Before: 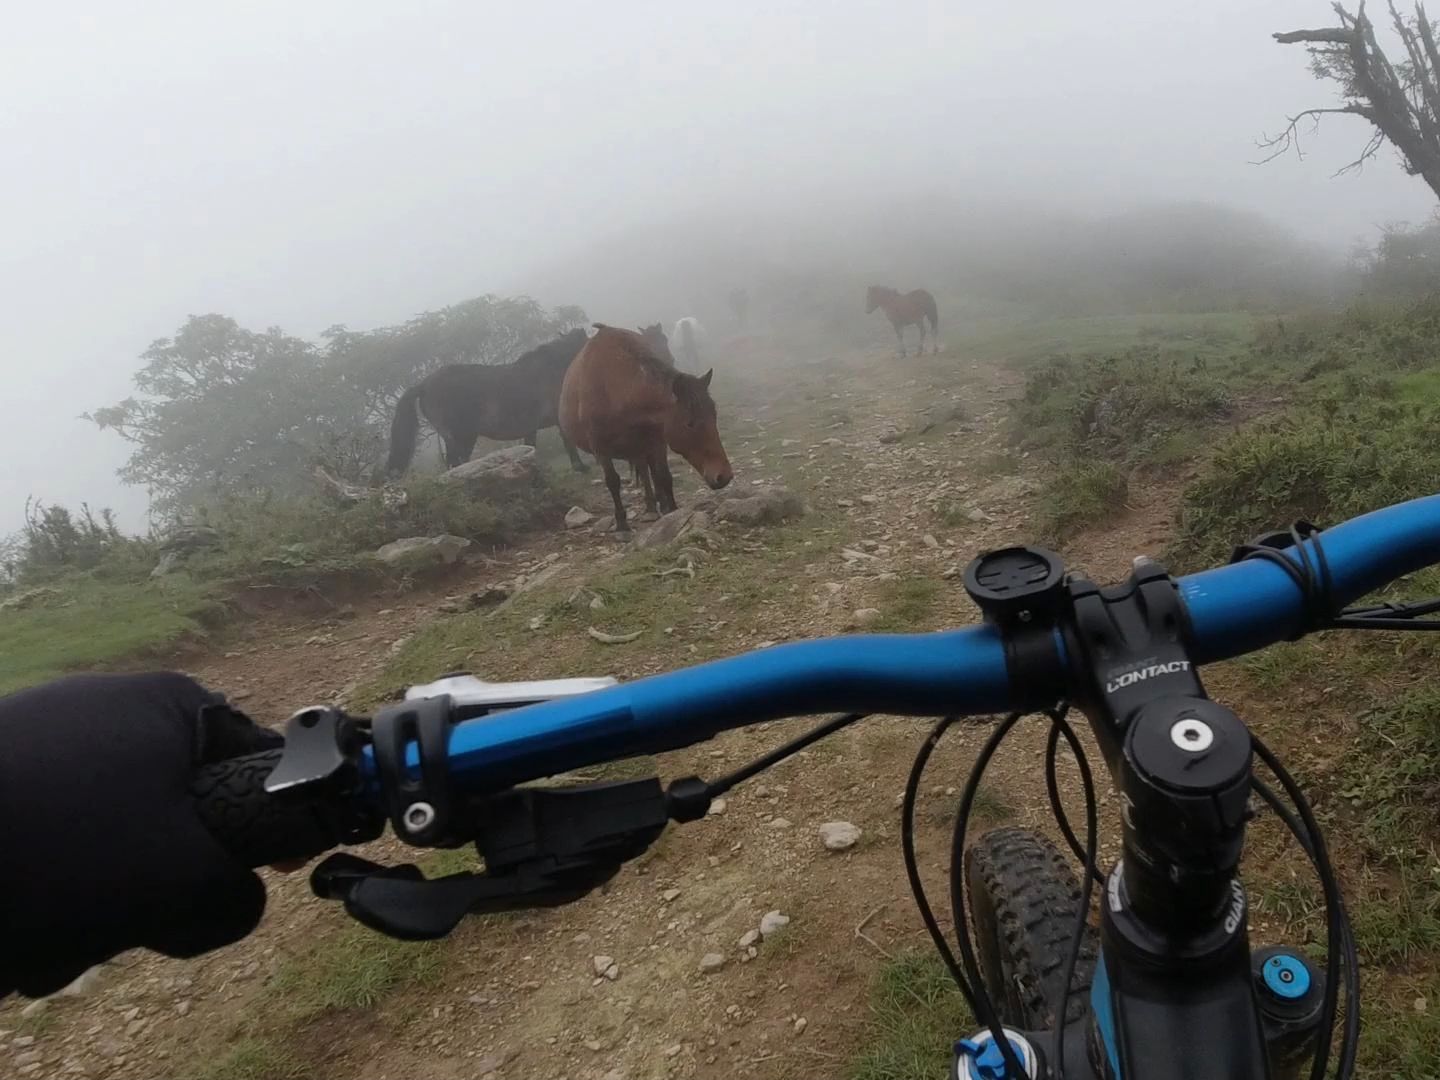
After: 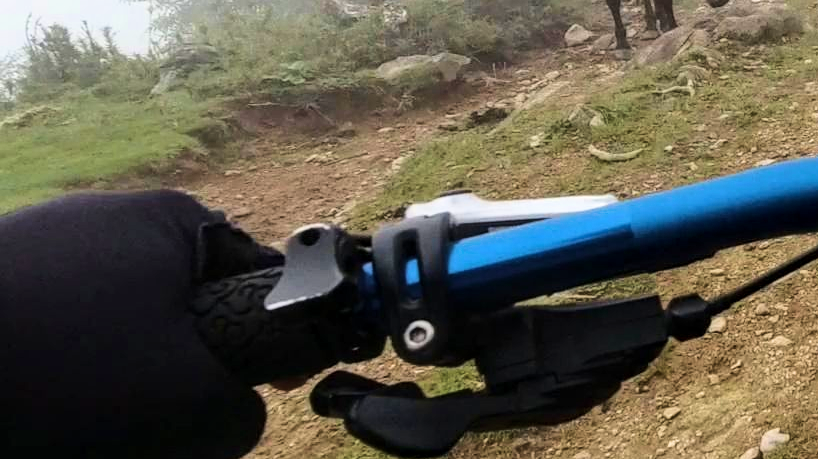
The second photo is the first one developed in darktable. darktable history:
crop: top 44.714%, right 43.175%, bottom 12.785%
base curve: curves: ch0 [(0, 0) (0.028, 0.03) (0.121, 0.232) (0.46, 0.748) (0.859, 0.968) (1, 1)], preserve colors average RGB
velvia: strength 44.65%
local contrast: detail 130%
